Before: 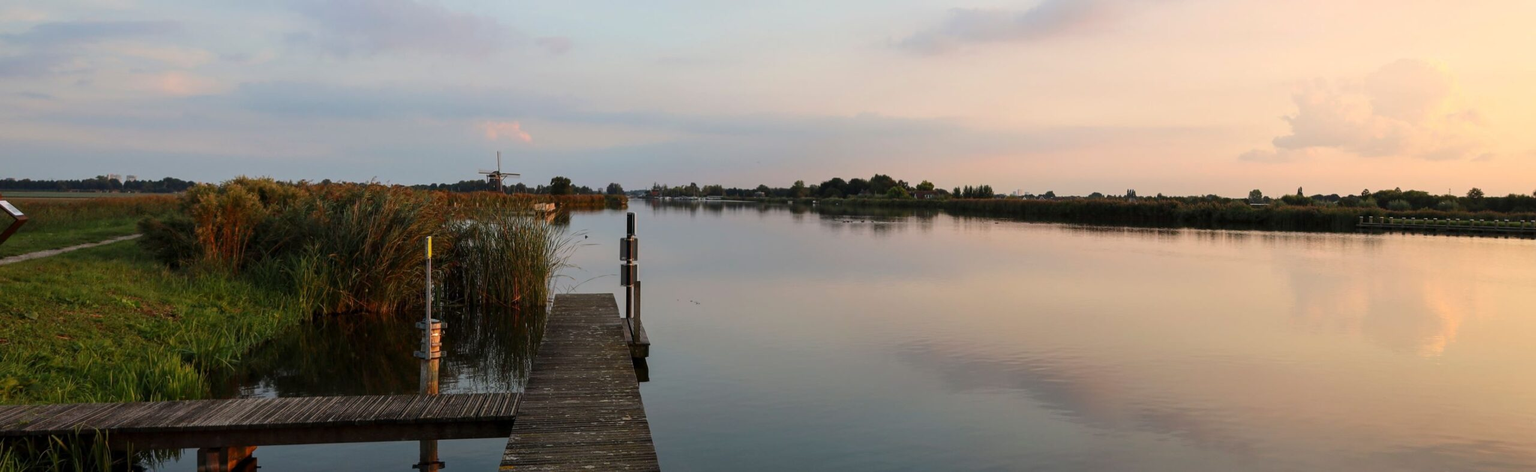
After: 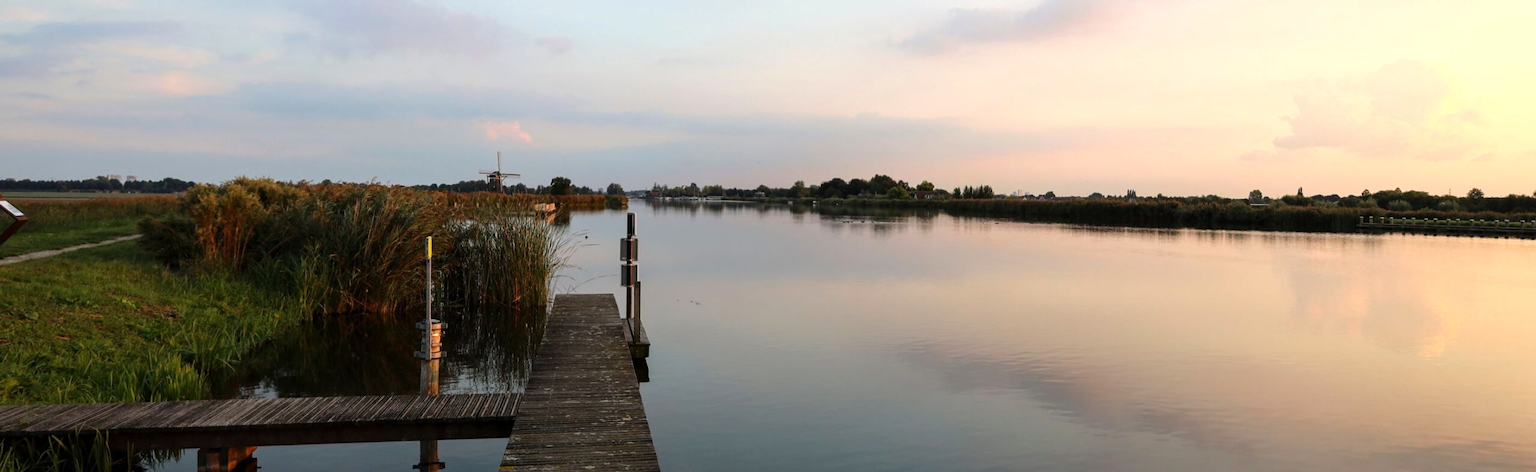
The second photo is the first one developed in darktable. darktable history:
exposure: exposure -0.04 EV, compensate highlight preservation false
tone equalizer: -8 EV -0.398 EV, -7 EV -0.377 EV, -6 EV -0.364 EV, -5 EV -0.262 EV, -3 EV 0.251 EV, -2 EV 0.307 EV, -1 EV 0.394 EV, +0 EV 0.433 EV, mask exposure compensation -0.488 EV
